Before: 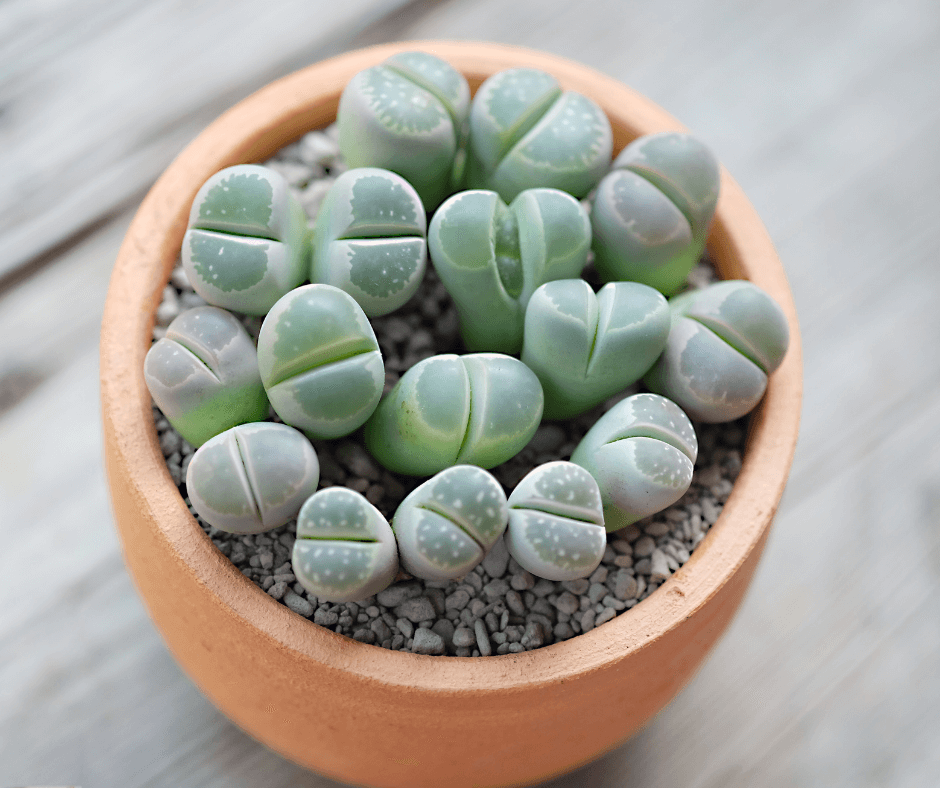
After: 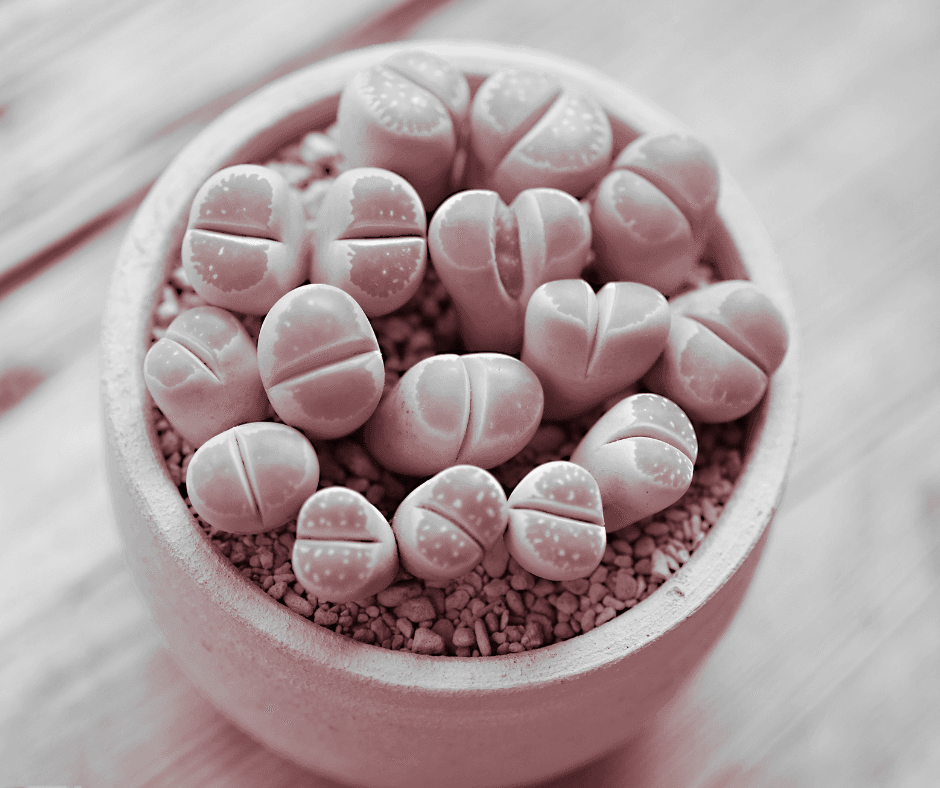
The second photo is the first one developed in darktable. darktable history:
split-toning: highlights › hue 187.2°, highlights › saturation 0.83, balance -68.05, compress 56.43%
monochrome: on, module defaults
